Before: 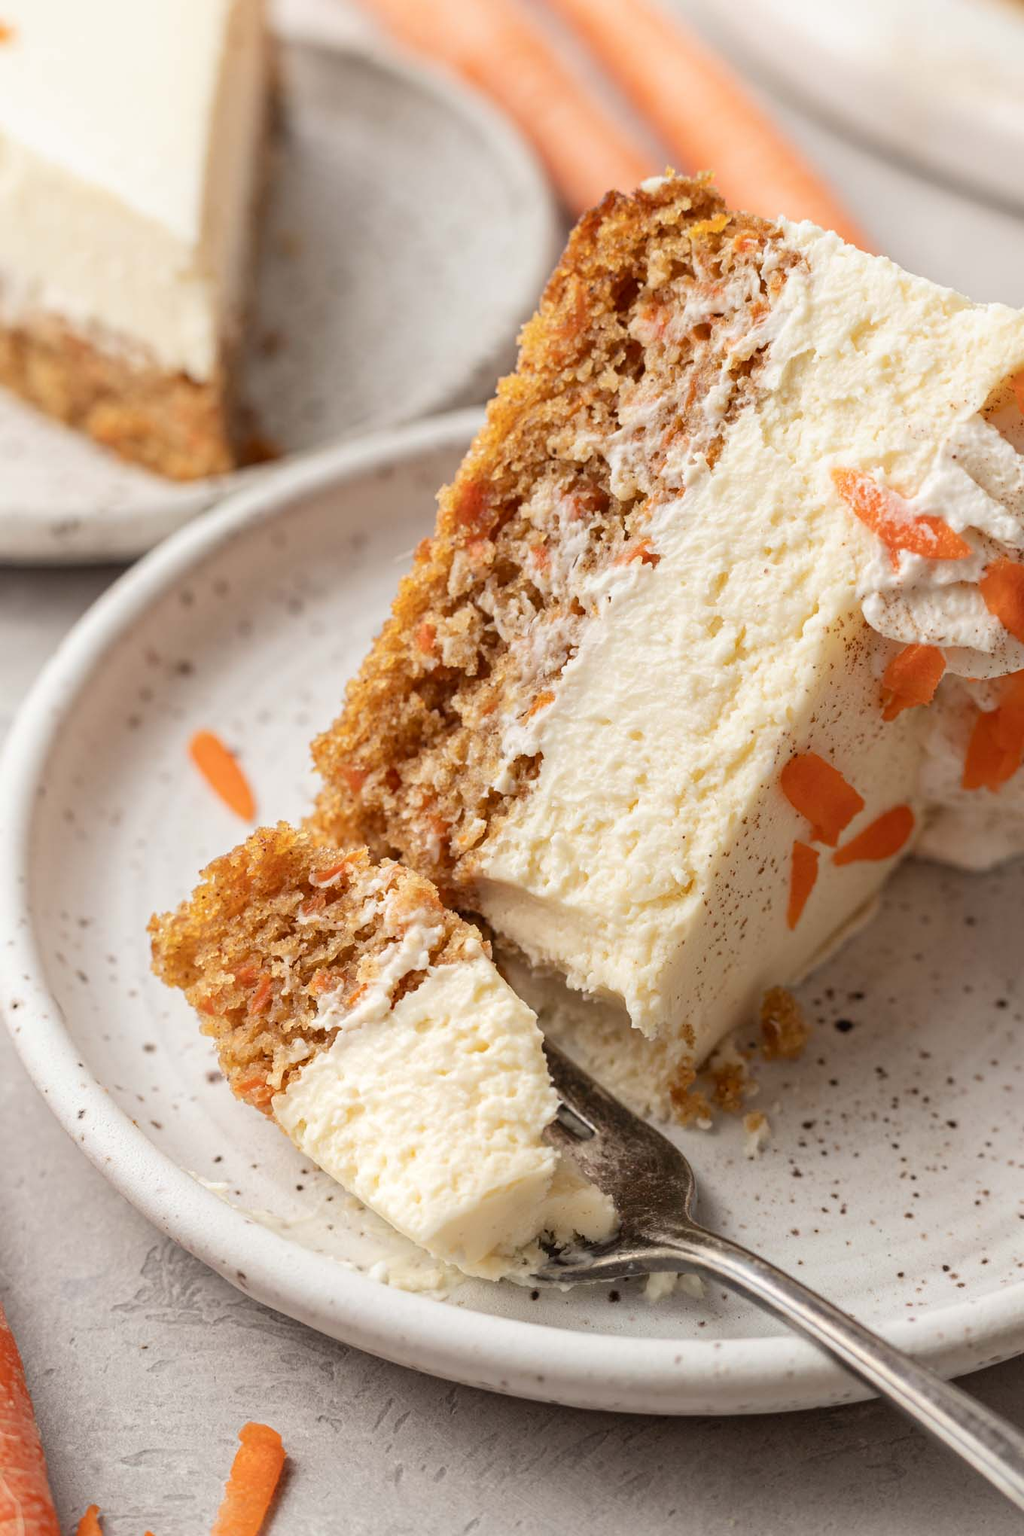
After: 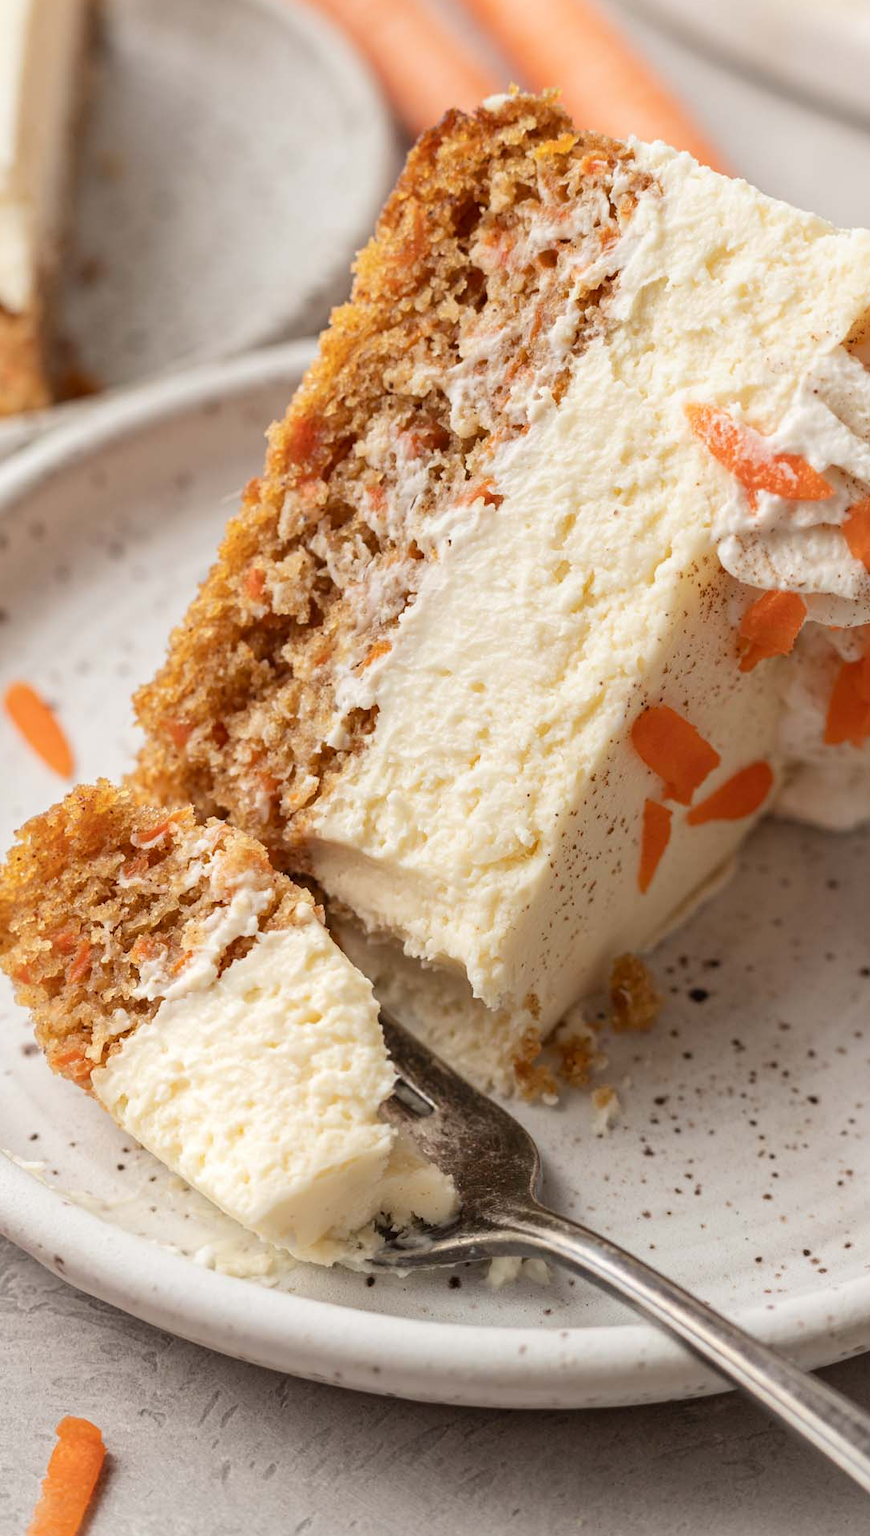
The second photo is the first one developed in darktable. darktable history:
crop and rotate: left 18.189%, top 5.783%, right 1.685%
